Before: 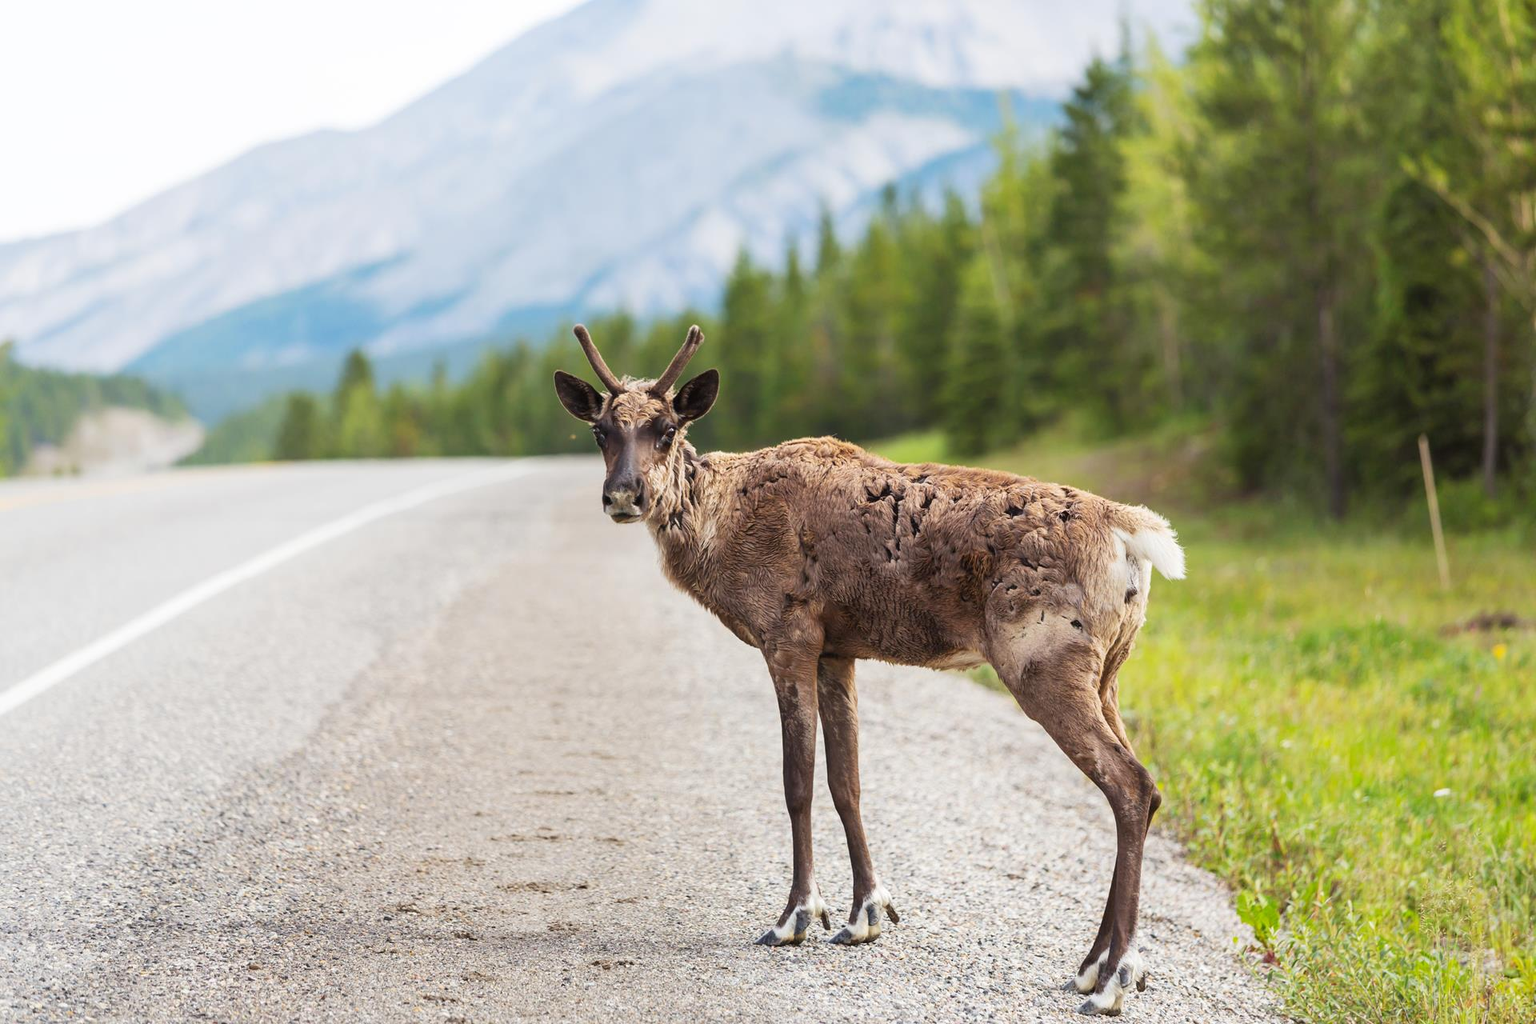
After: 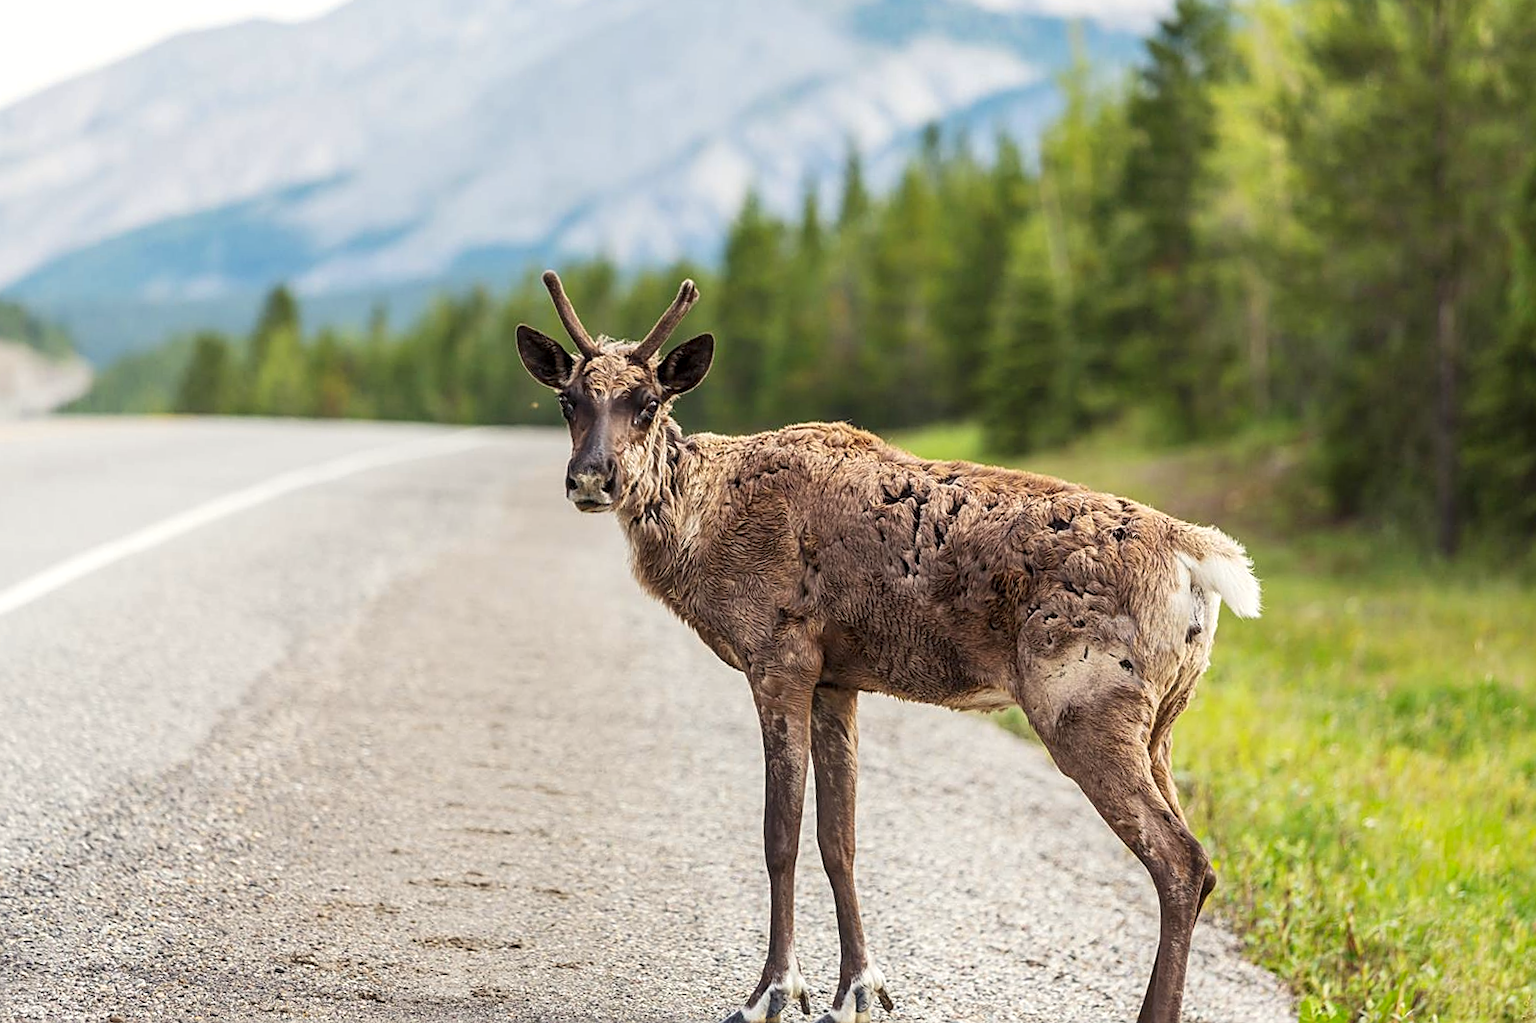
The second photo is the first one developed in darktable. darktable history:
sharpen: on, module defaults
local contrast: on, module defaults
exposure: exposure 0 EV, compensate highlight preservation false
crop and rotate: angle -3.27°, left 5.211%, top 5.211%, right 4.607%, bottom 4.607%
color correction: highlights b* 3
